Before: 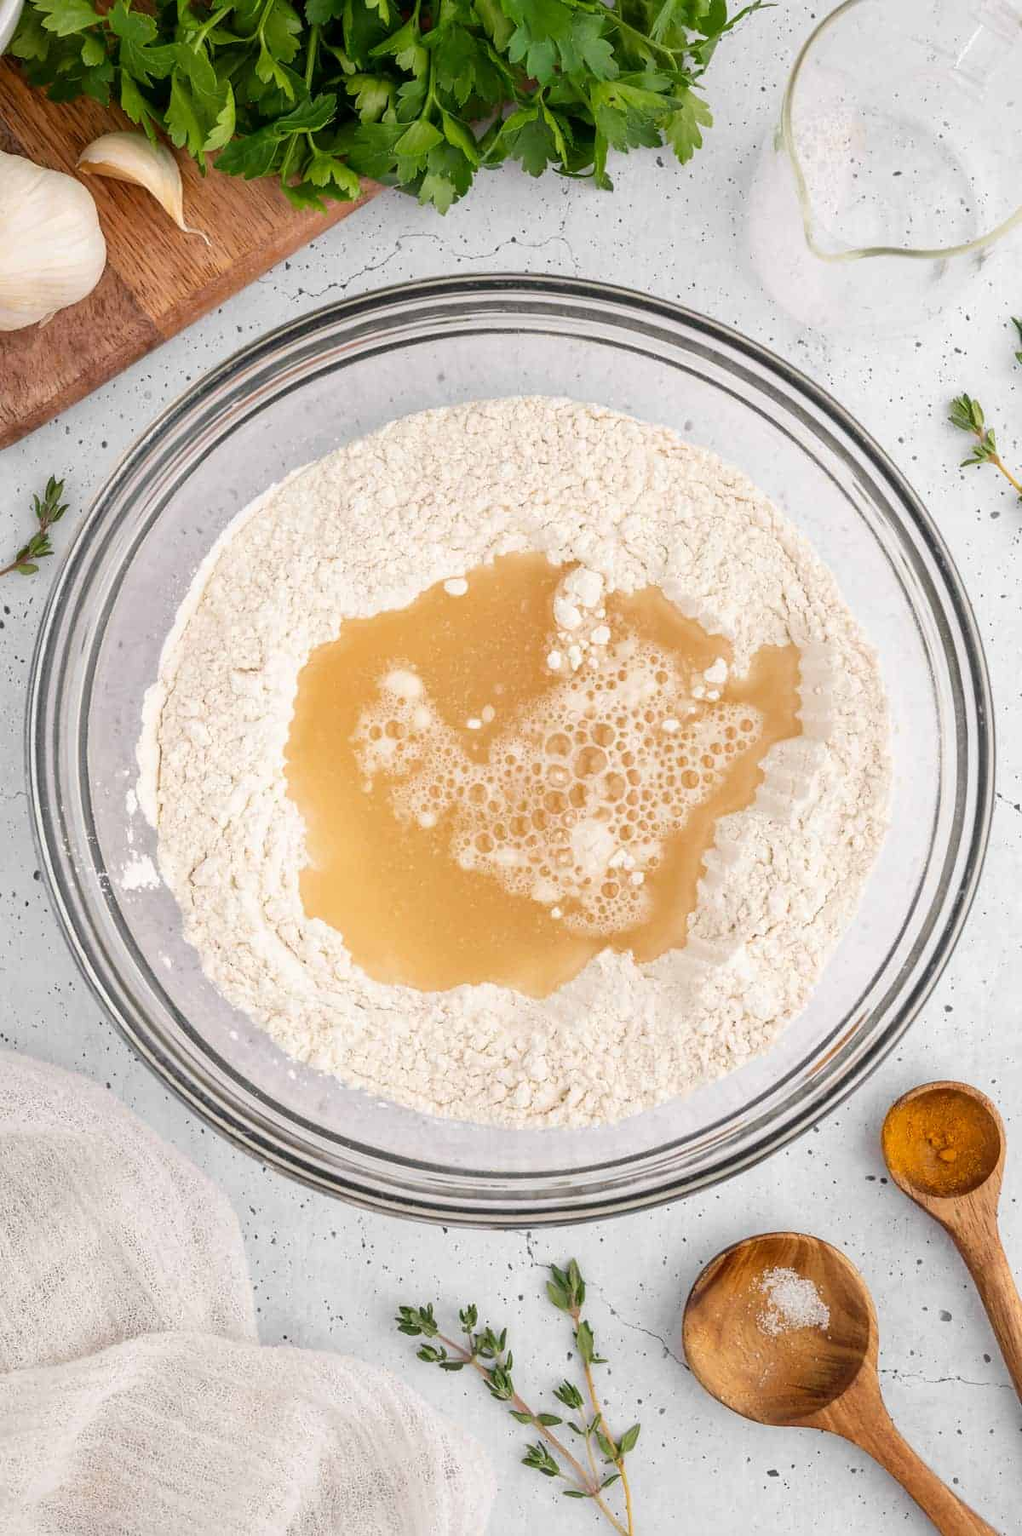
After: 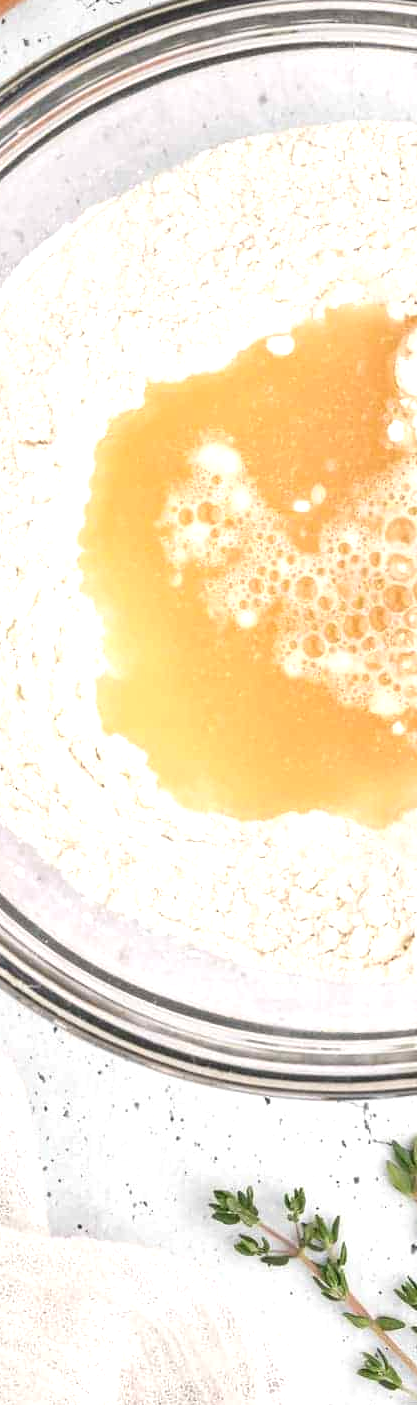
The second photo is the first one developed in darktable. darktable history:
tone equalizer: on, module defaults
crop and rotate: left 21.318%, top 19.086%, right 43.874%, bottom 2.979%
exposure: exposure 0.601 EV, compensate highlight preservation false
